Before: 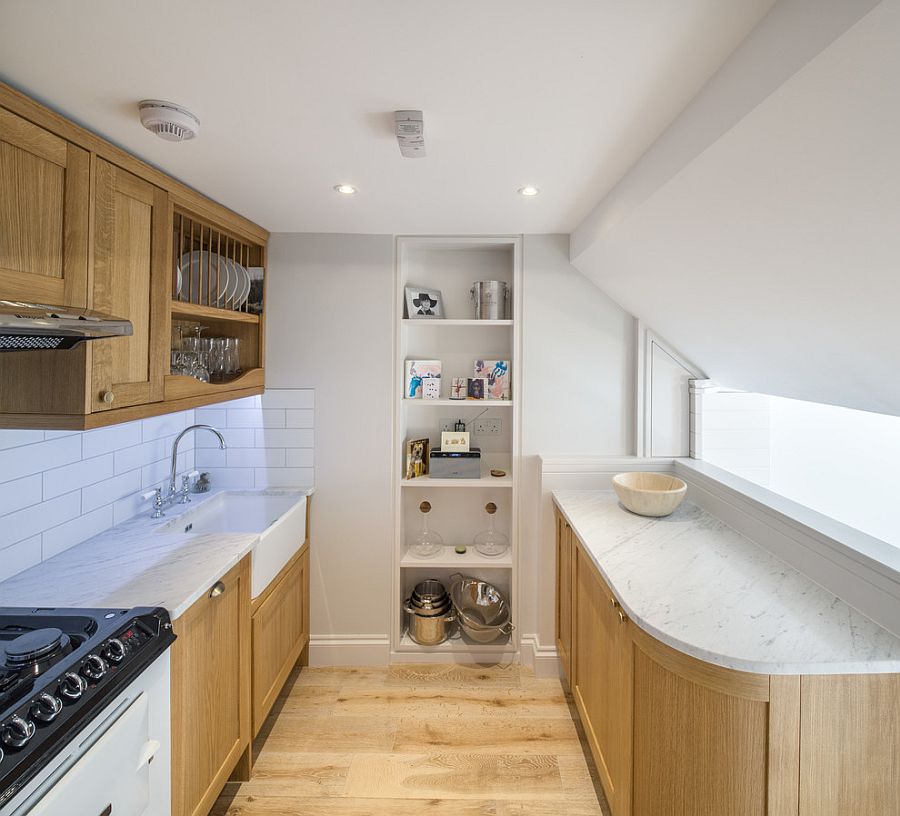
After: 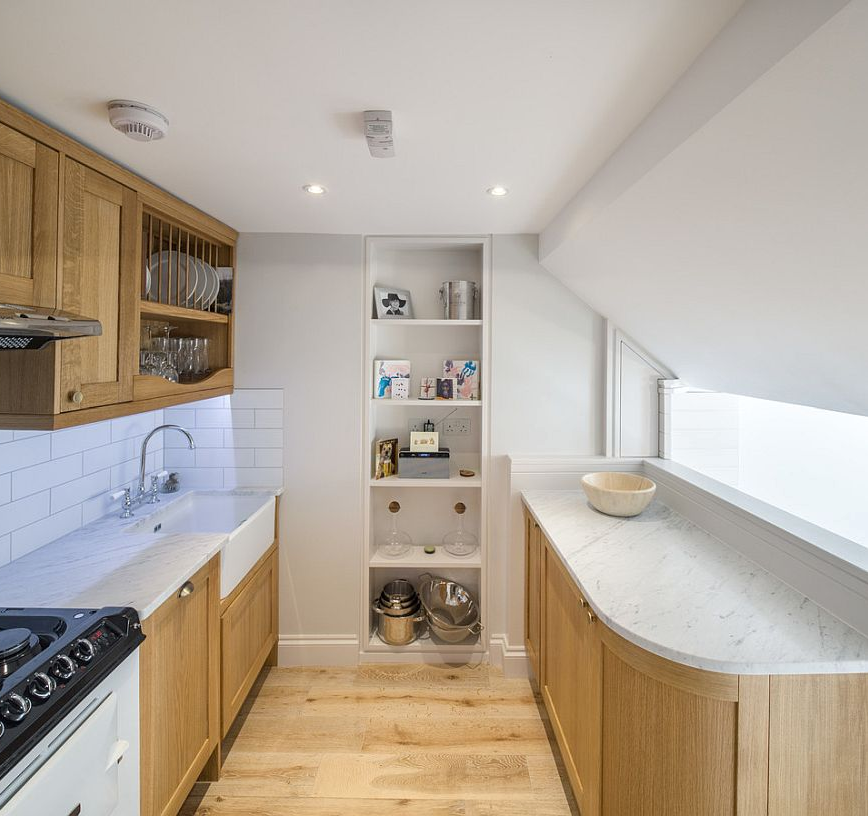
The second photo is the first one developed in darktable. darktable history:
crop and rotate: left 3.479%
tone equalizer: edges refinement/feathering 500, mask exposure compensation -1.57 EV, preserve details no
